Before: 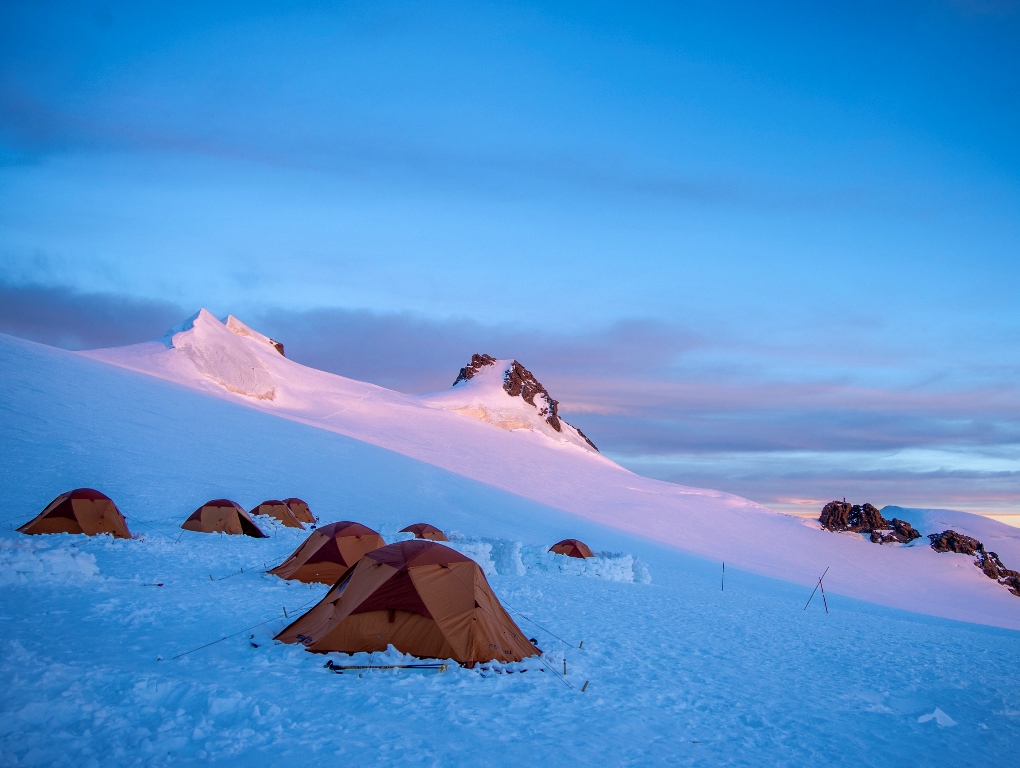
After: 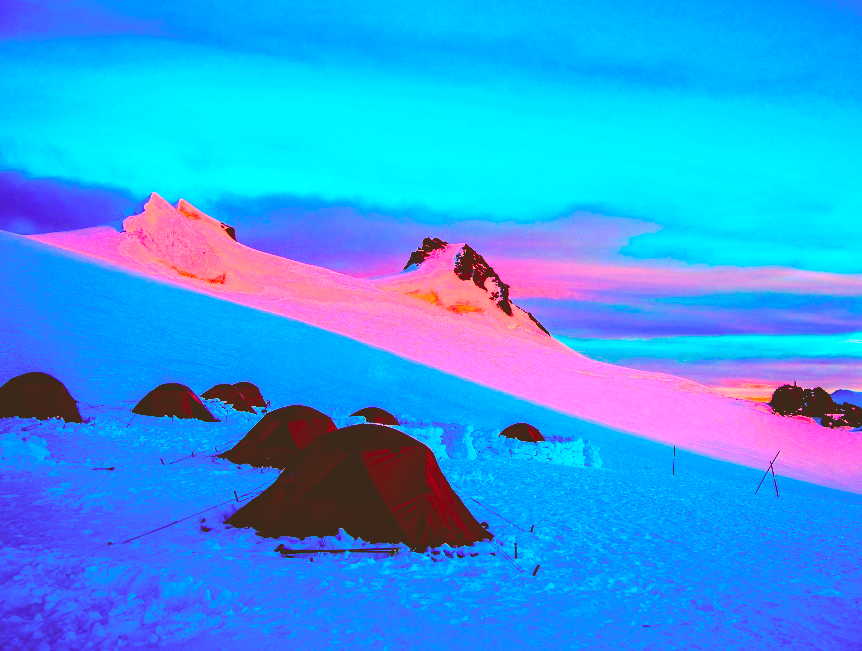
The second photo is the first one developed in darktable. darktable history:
exposure: exposure 0.2 EV, compensate highlight preservation false
crop and rotate: left 4.812%, top 15.232%, right 10.637%
color balance rgb: power › hue 62.73°, linear chroma grading › global chroma 33.731%, perceptual saturation grading › global saturation 0.743%, global vibrance 25.002%, contrast 10.634%
color correction: highlights a* 18.07, highlights b* 35.3, shadows a* 1.92, shadows b* 6.2, saturation 1.03
tone curve: curves: ch0 [(0, 0.019) (0.204, 0.162) (0.491, 0.519) (0.748, 0.765) (1, 0.919)]; ch1 [(0, 0) (0.201, 0.113) (0.372, 0.282) (0.443, 0.434) (0.496, 0.504) (0.566, 0.585) (0.761, 0.803) (1, 1)]; ch2 [(0, 0) (0.434, 0.447) (0.483, 0.487) (0.555, 0.563) (0.697, 0.68) (1, 1)], color space Lab, independent channels, preserve colors none
base curve: curves: ch0 [(0, 0.036) (0.083, 0.04) (0.804, 1)], preserve colors none
contrast brightness saturation: contrast 0.039, saturation 0.16
haze removal: compatibility mode true, adaptive false
